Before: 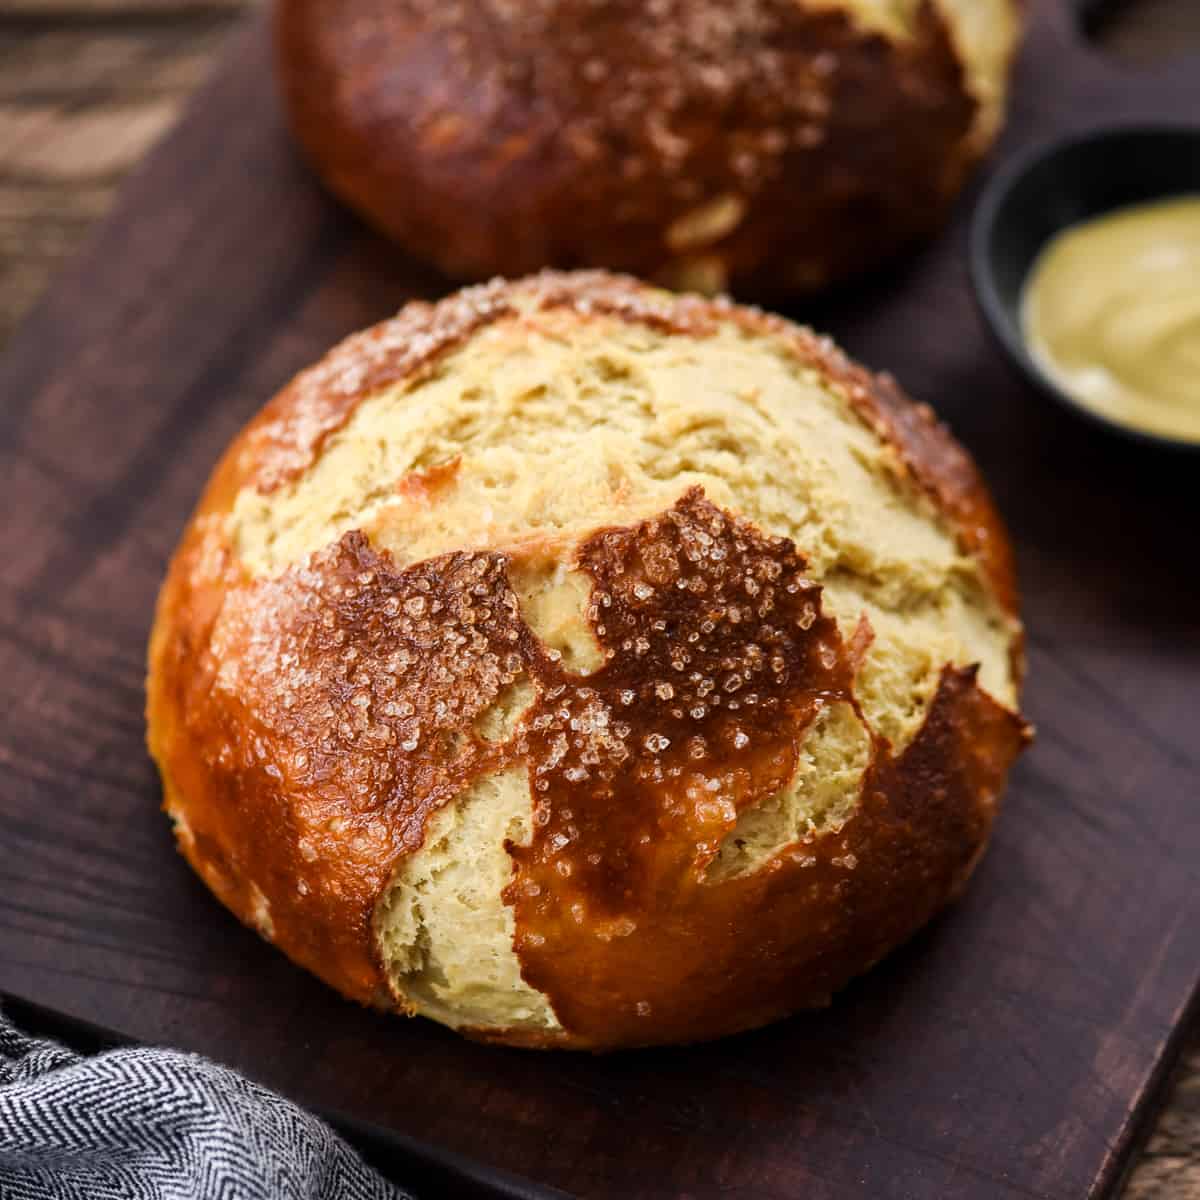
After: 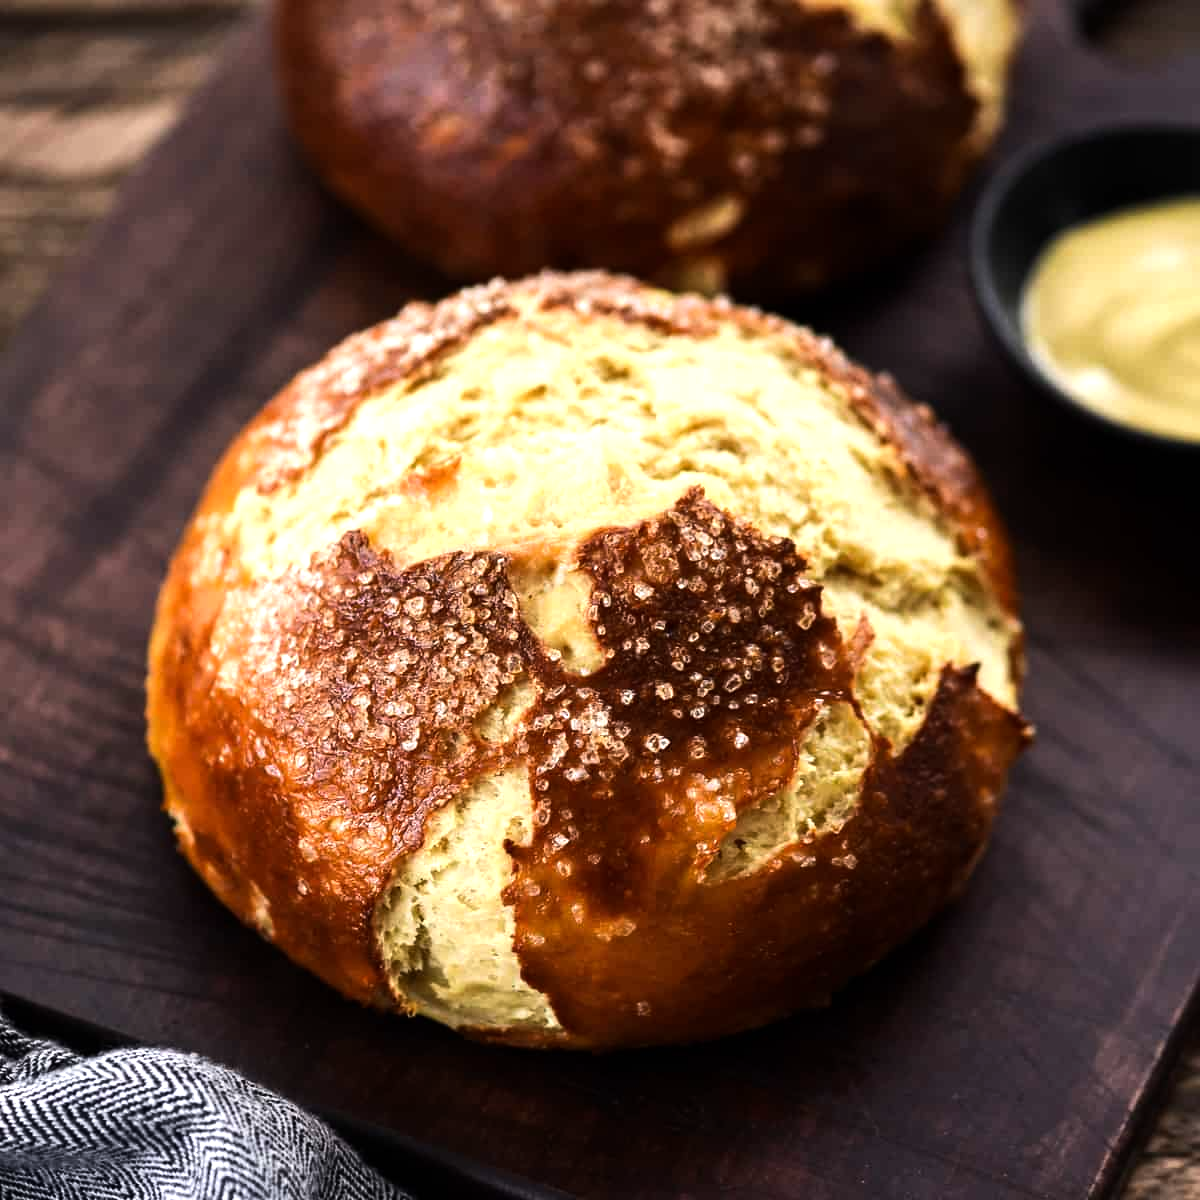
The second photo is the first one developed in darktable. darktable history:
tone equalizer: -8 EV -0.748 EV, -7 EV -0.689 EV, -6 EV -0.579 EV, -5 EV -0.376 EV, -3 EV 0.38 EV, -2 EV 0.6 EV, -1 EV 0.7 EV, +0 EV 0.761 EV, edges refinement/feathering 500, mask exposure compensation -1.57 EV, preserve details no
